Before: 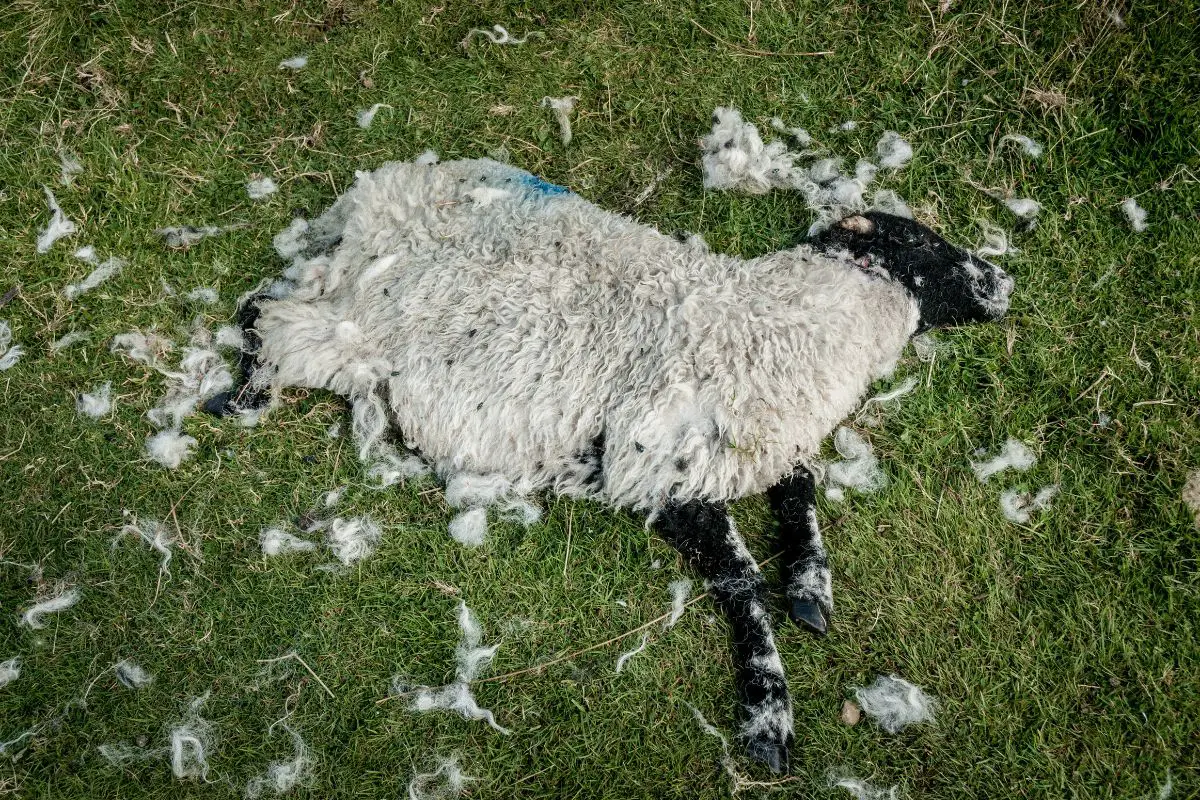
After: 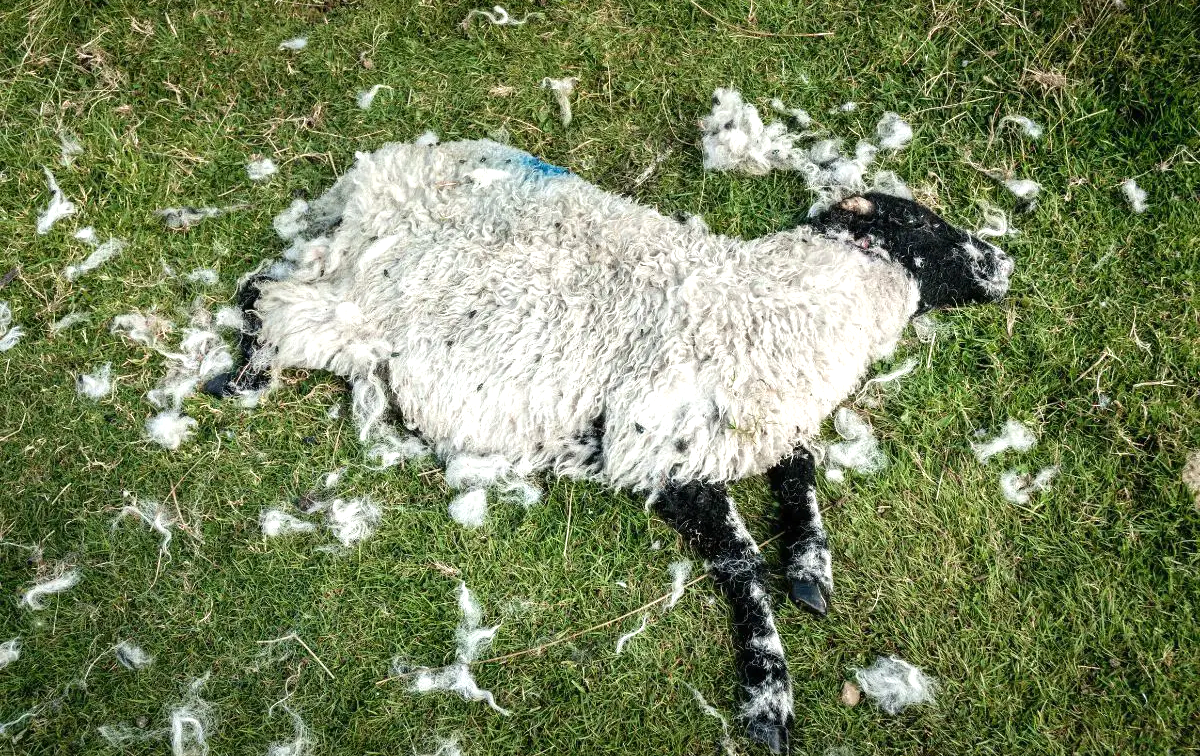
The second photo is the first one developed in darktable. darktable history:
exposure: black level correction 0, exposure 0.7 EV, compensate exposure bias true, compensate highlight preservation false
crop and rotate: top 2.479%, bottom 3.018%
